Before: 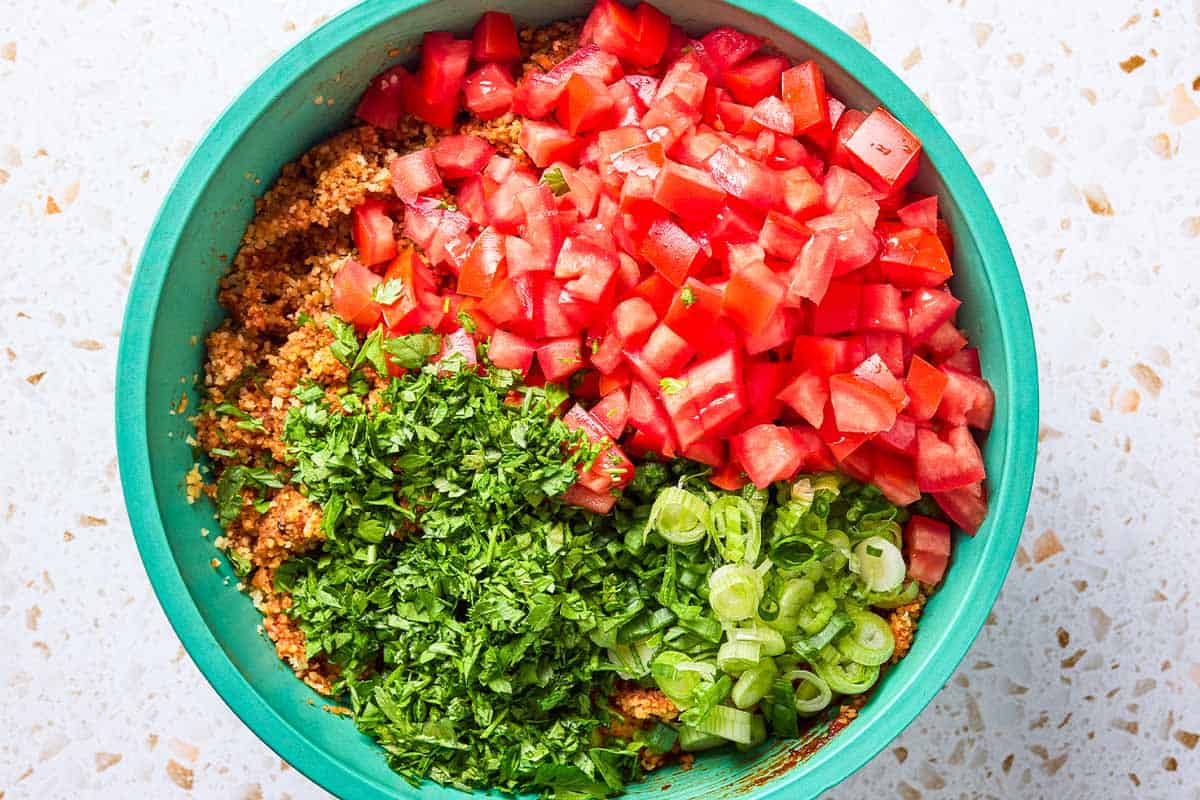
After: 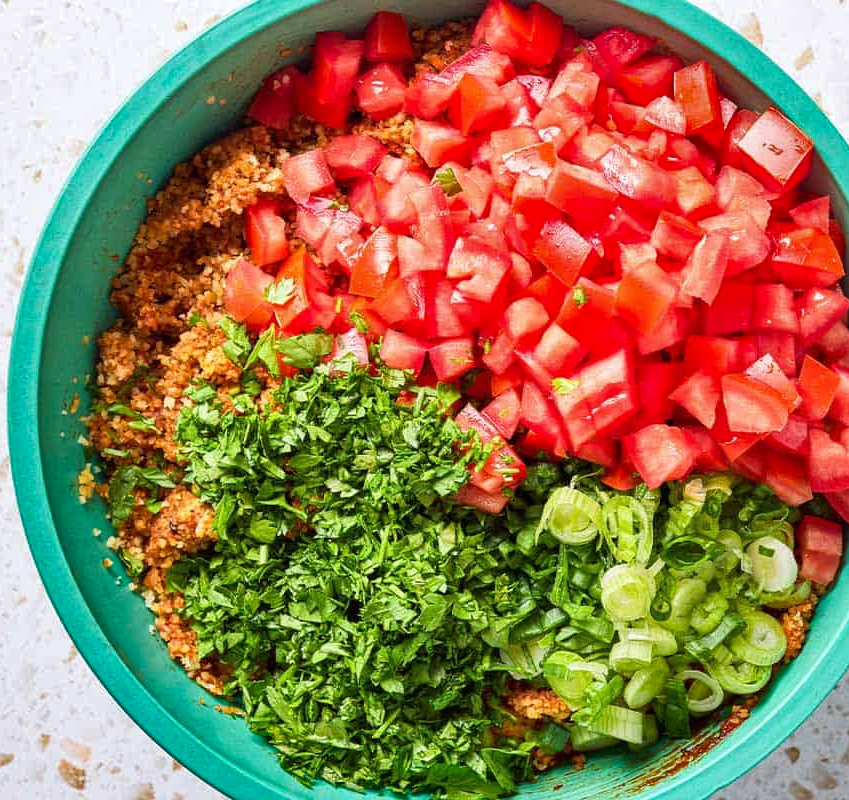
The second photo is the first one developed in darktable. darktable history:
shadows and highlights: low approximation 0.01, soften with gaussian
crop and rotate: left 9.061%, right 20.142%
